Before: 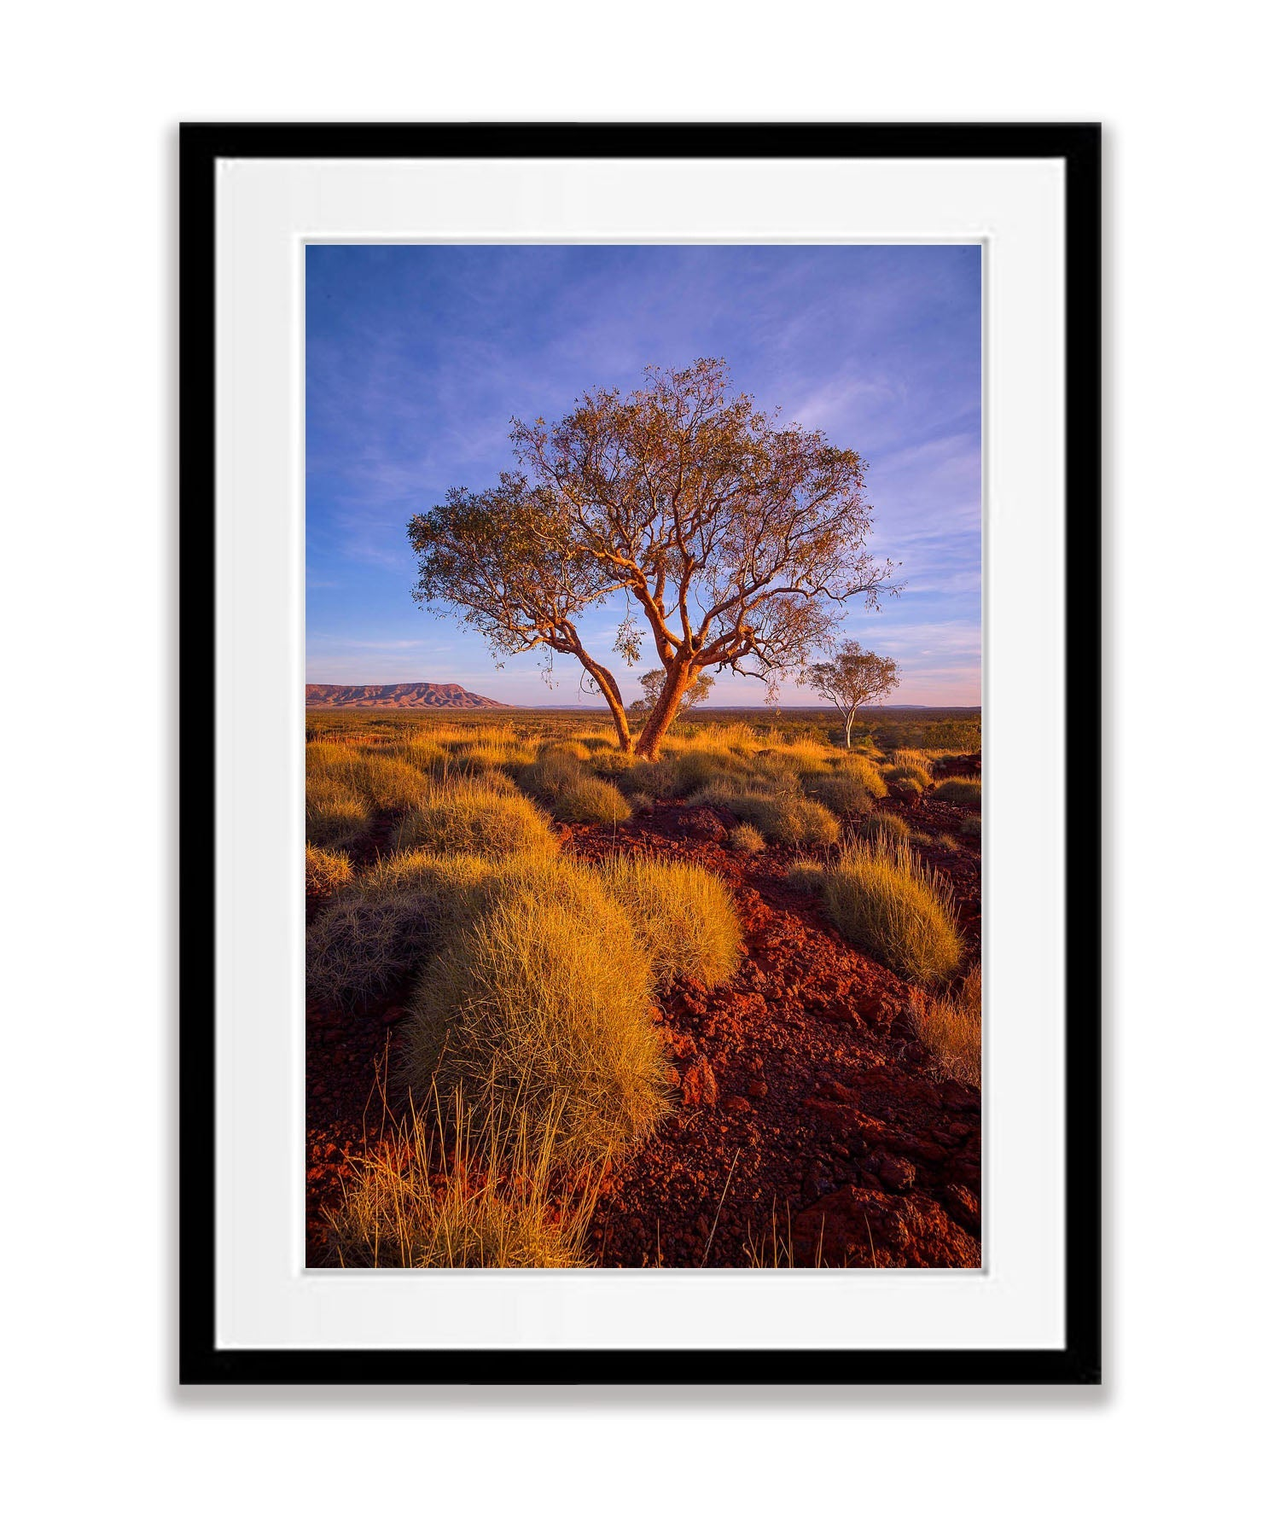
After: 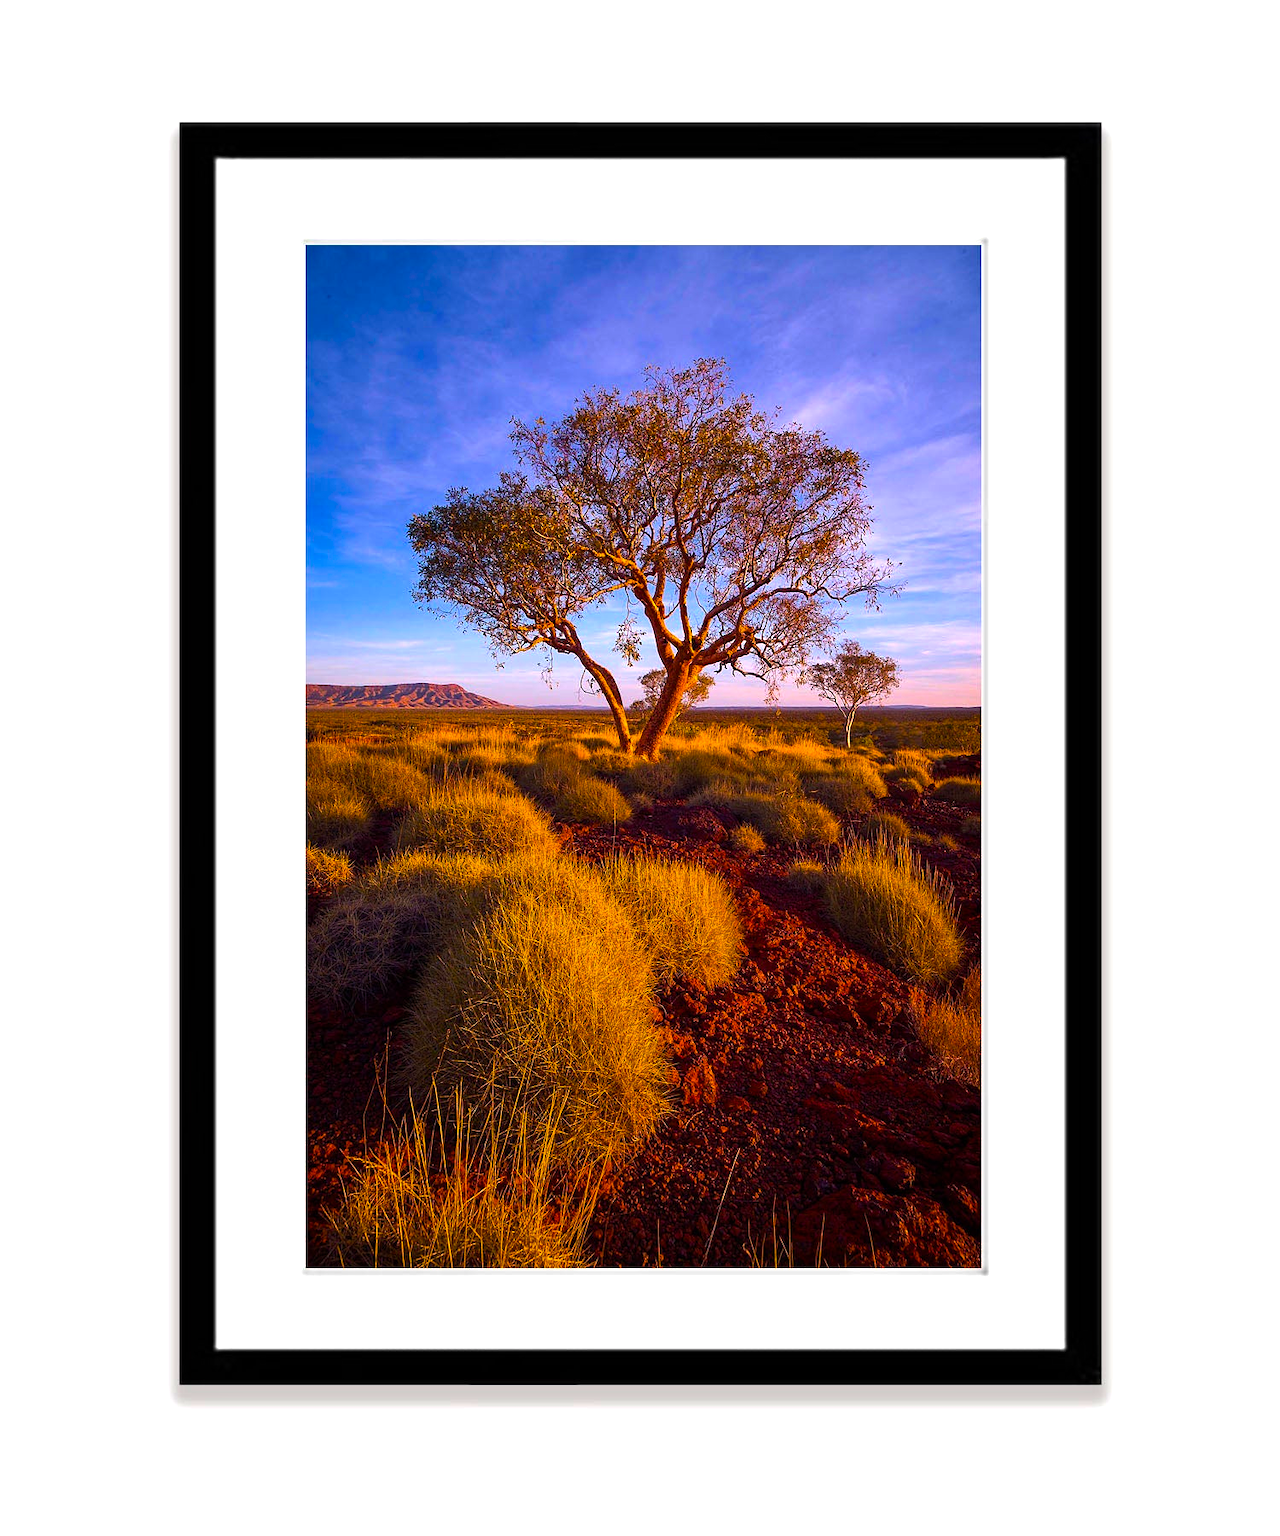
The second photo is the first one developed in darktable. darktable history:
color balance rgb: linear chroma grading › global chroma 24.643%, perceptual saturation grading › global saturation 16.873%, perceptual brilliance grading › global brilliance 14.82%, perceptual brilliance grading › shadows -34.434%, global vibrance 20%
tone equalizer: on, module defaults
